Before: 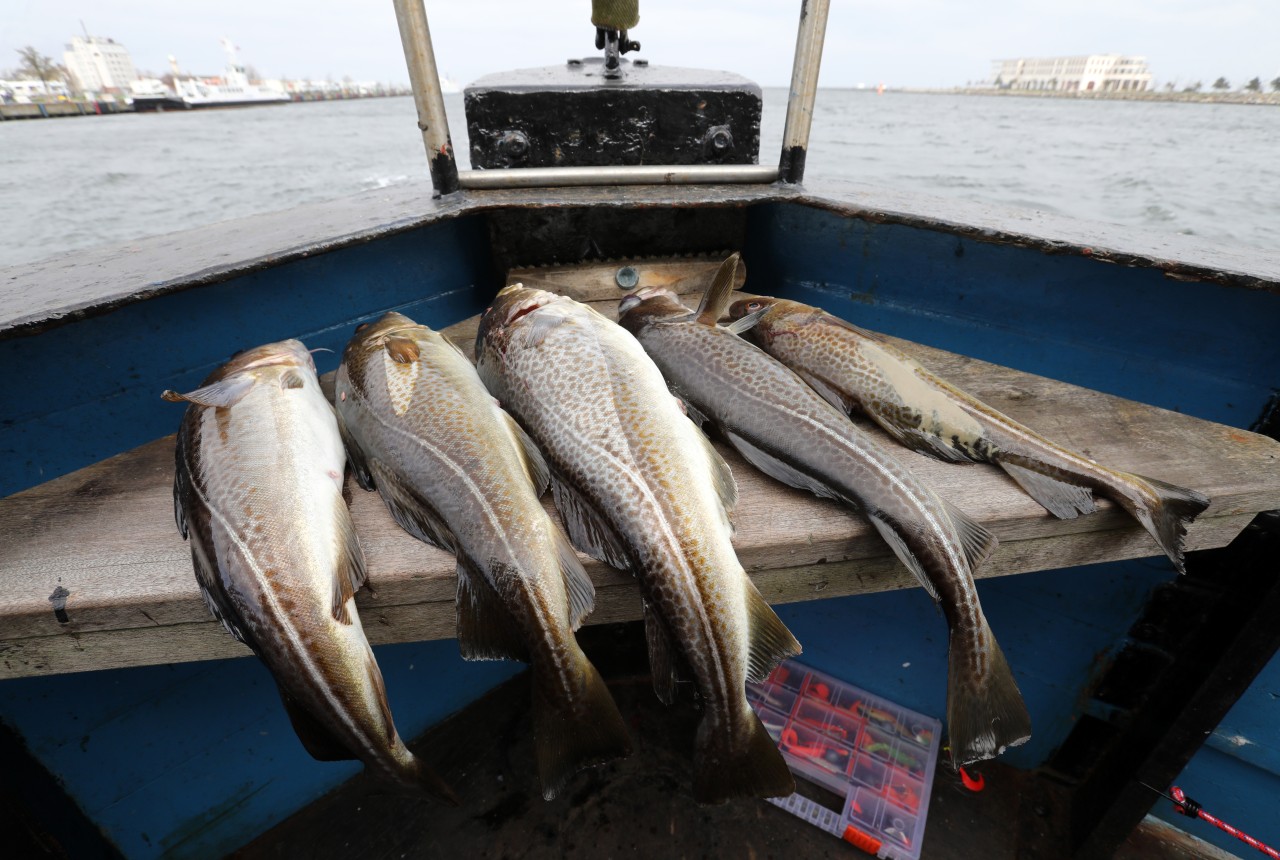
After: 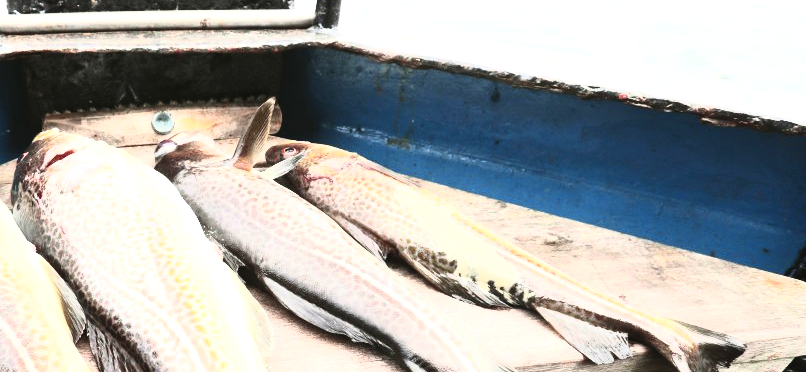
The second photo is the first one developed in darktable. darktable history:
contrast brightness saturation: contrast 0.423, brightness 0.552, saturation -0.188
crop: left 36.263%, top 18.126%, right 0.713%, bottom 38.547%
color balance rgb: perceptual saturation grading › global saturation 25.005%, global vibrance 20%
exposure: exposure 0.737 EV, compensate exposure bias true, compensate highlight preservation false
tone curve: curves: ch0 [(0, 0.021) (0.059, 0.053) (0.212, 0.18) (0.337, 0.304) (0.495, 0.505) (0.725, 0.731) (0.89, 0.919) (1, 1)]; ch1 [(0, 0) (0.094, 0.081) (0.285, 0.299) (0.413, 0.43) (0.479, 0.475) (0.54, 0.55) (0.615, 0.65) (0.683, 0.688) (1, 1)]; ch2 [(0, 0) (0.257, 0.217) (0.434, 0.434) (0.498, 0.507) (0.599, 0.578) (1, 1)], color space Lab, independent channels, preserve colors none
tone equalizer: -8 EV -0.387 EV, -7 EV -0.406 EV, -6 EV -0.321 EV, -5 EV -0.214 EV, -3 EV 0.232 EV, -2 EV 0.304 EV, -1 EV 0.413 EV, +0 EV 0.424 EV
